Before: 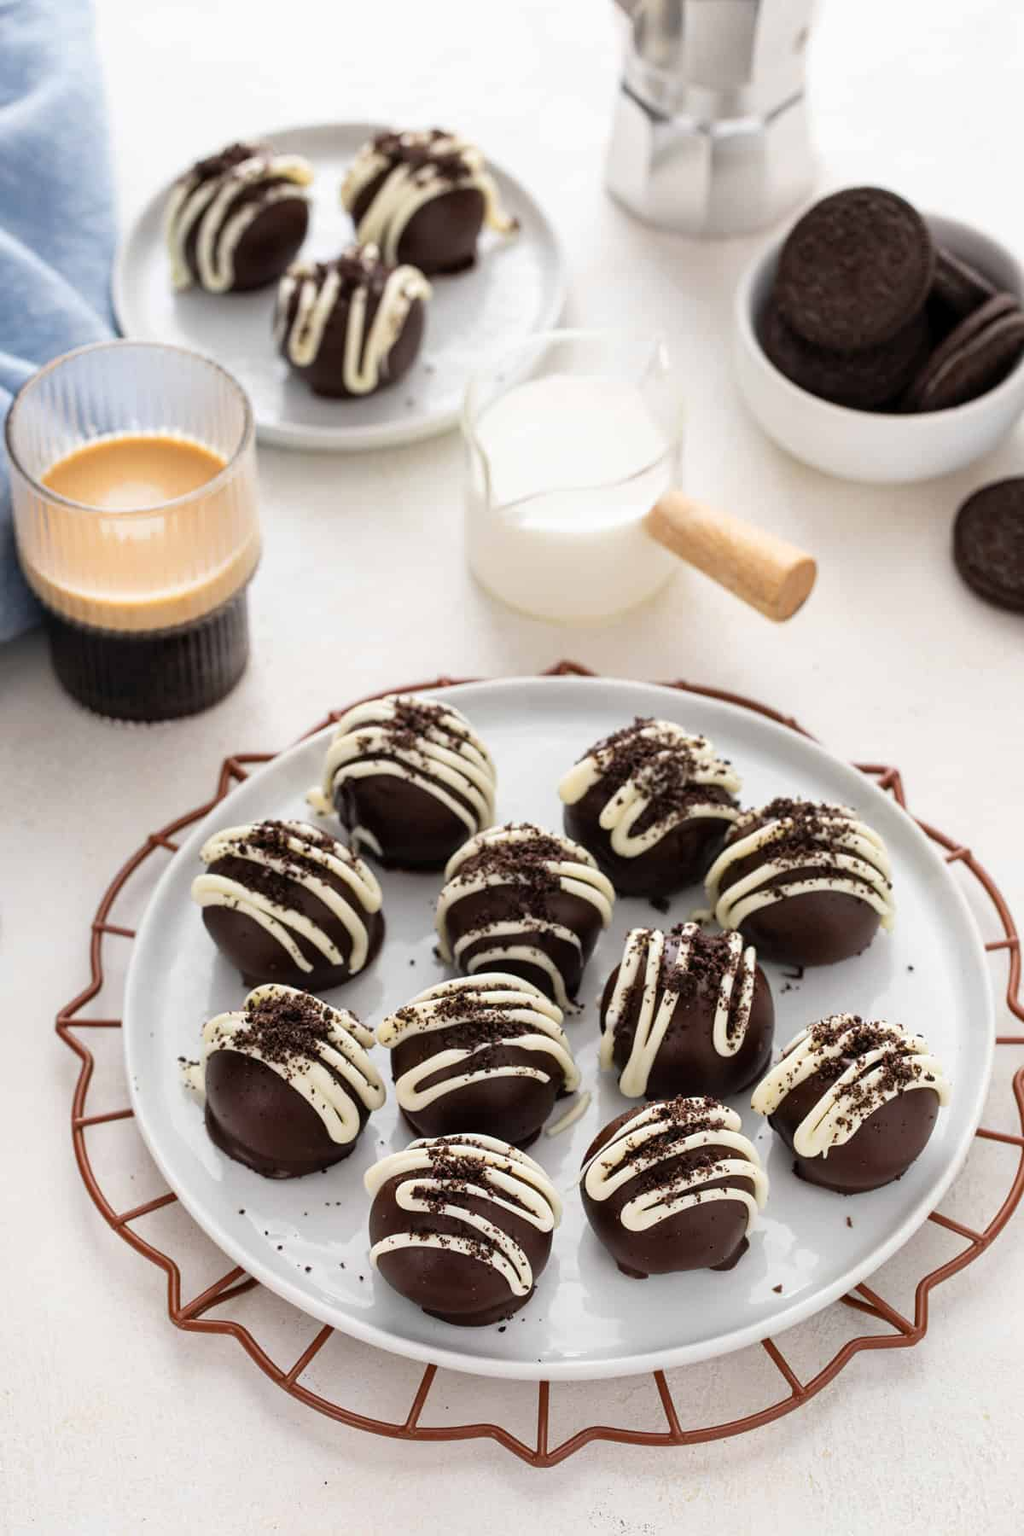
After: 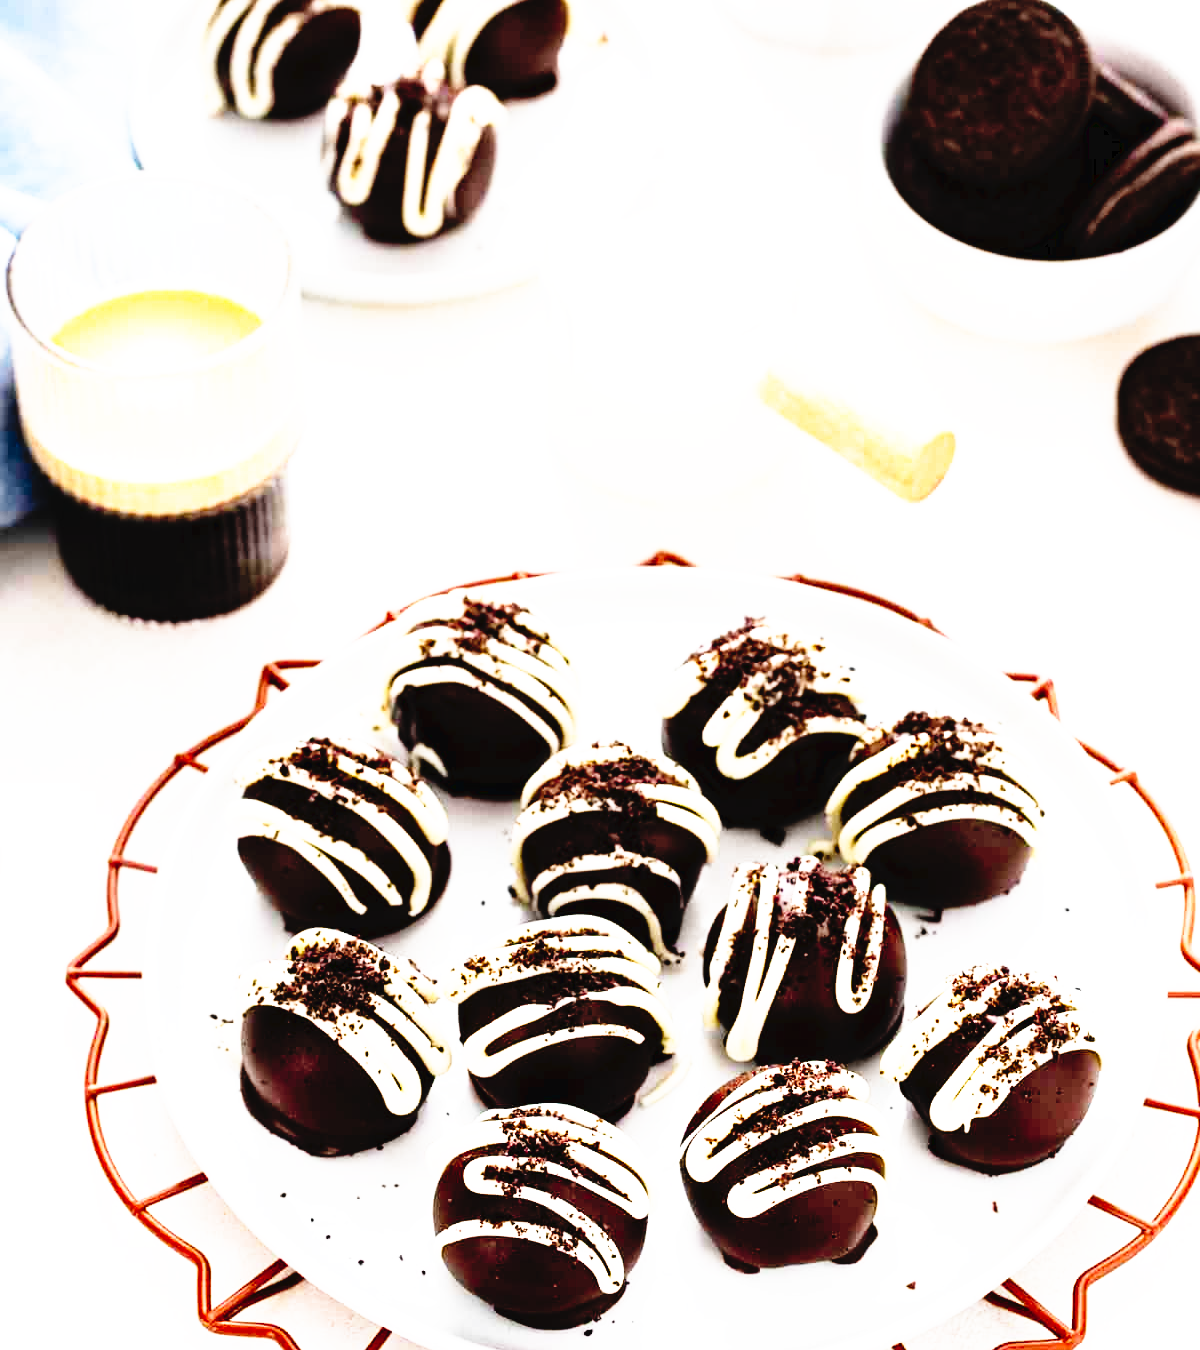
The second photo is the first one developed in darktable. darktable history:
base curve: curves: ch0 [(0, 0) (0.026, 0.03) (0.109, 0.232) (0.351, 0.748) (0.669, 0.968) (1, 1)], preserve colors none
tone curve: curves: ch0 [(0, 0) (0.003, 0.03) (0.011, 0.022) (0.025, 0.018) (0.044, 0.031) (0.069, 0.035) (0.1, 0.04) (0.136, 0.046) (0.177, 0.063) (0.224, 0.087) (0.277, 0.15) (0.335, 0.252) (0.399, 0.354) (0.468, 0.475) (0.543, 0.602) (0.623, 0.73) (0.709, 0.856) (0.801, 0.945) (0.898, 0.987) (1, 1)], preserve colors none
crop and rotate: top 12.5%, bottom 12.5%
